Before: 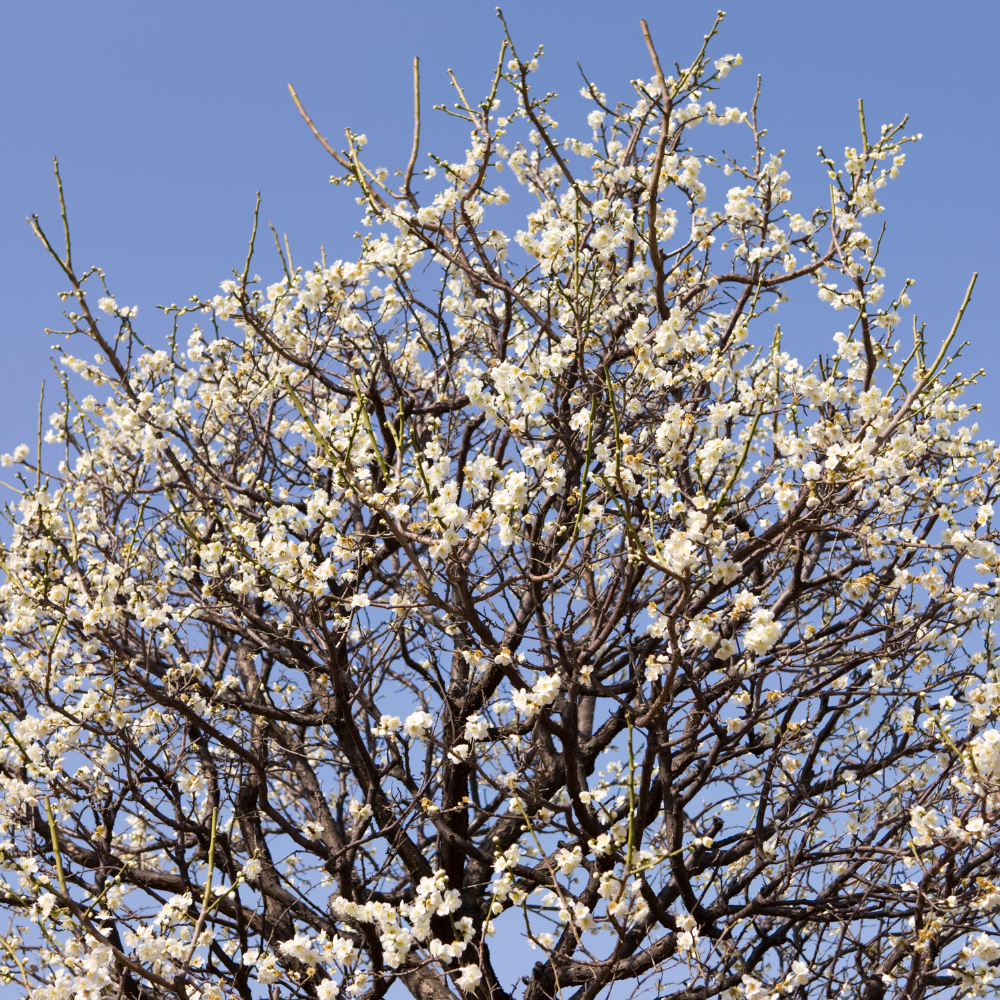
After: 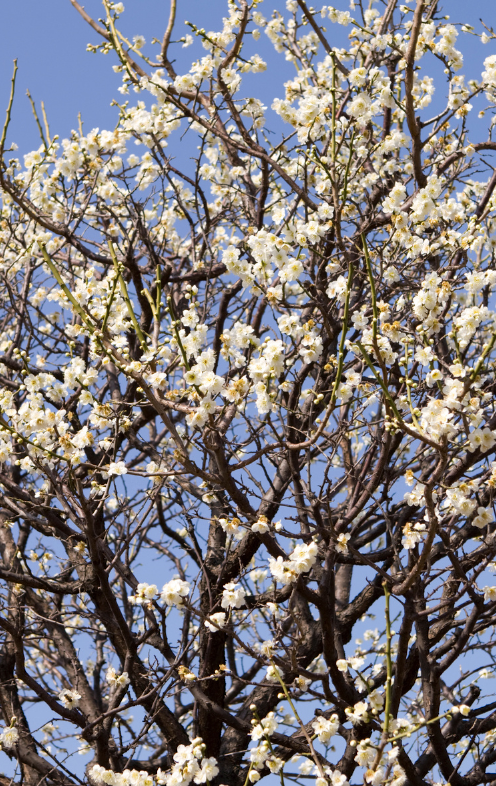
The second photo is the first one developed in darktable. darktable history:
crop and rotate: angle 0.012°, left 24.385%, top 13.23%, right 25.927%, bottom 8.114%
